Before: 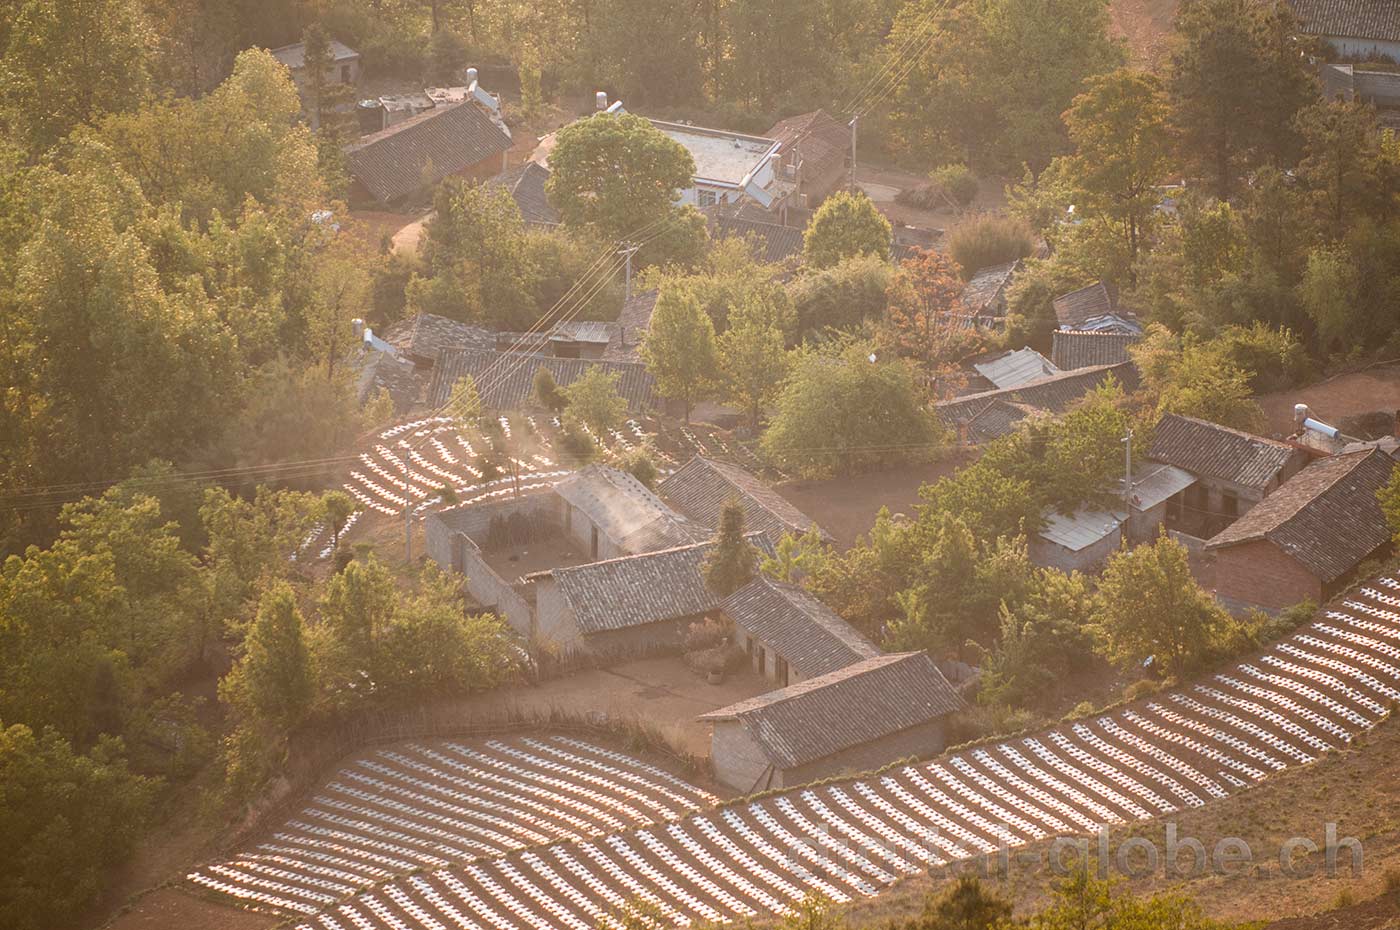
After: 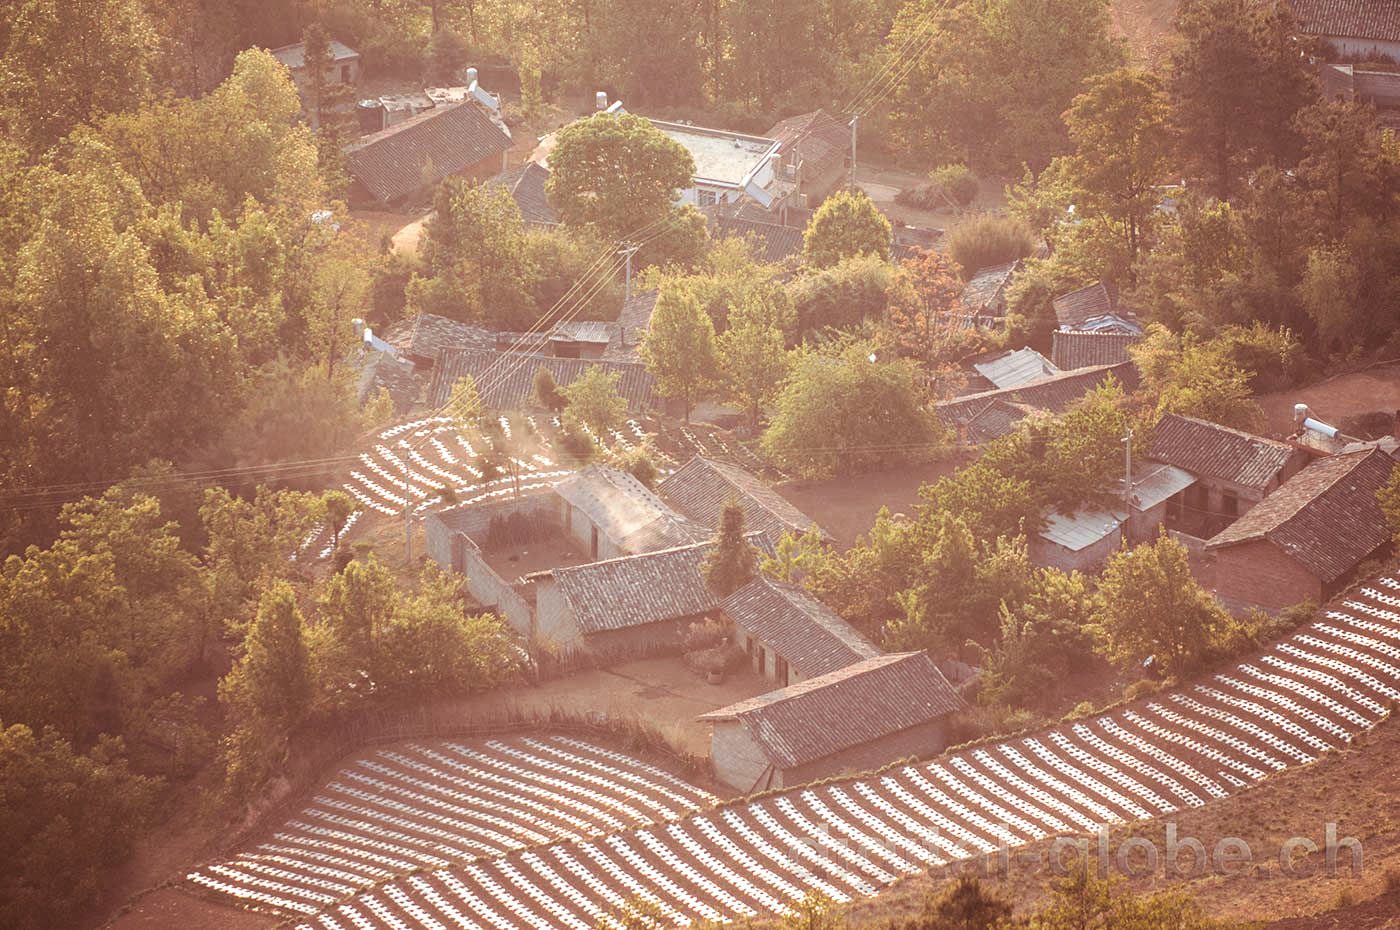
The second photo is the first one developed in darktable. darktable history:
split-toning: on, module defaults
exposure: exposure 0.376 EV, compensate highlight preservation false
